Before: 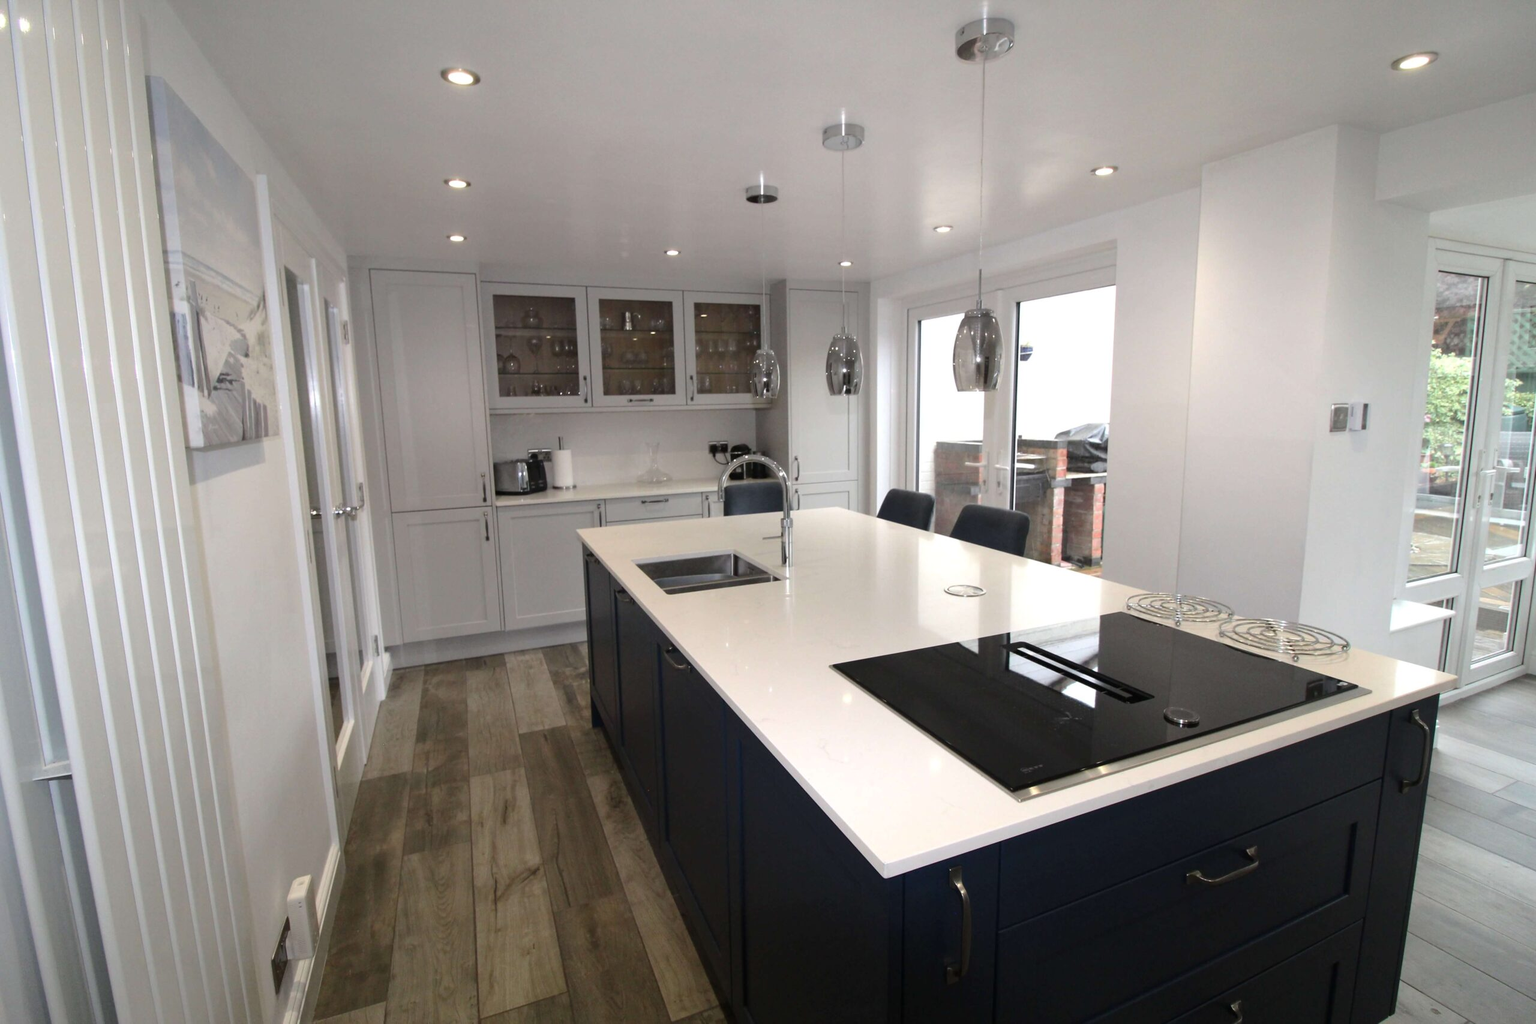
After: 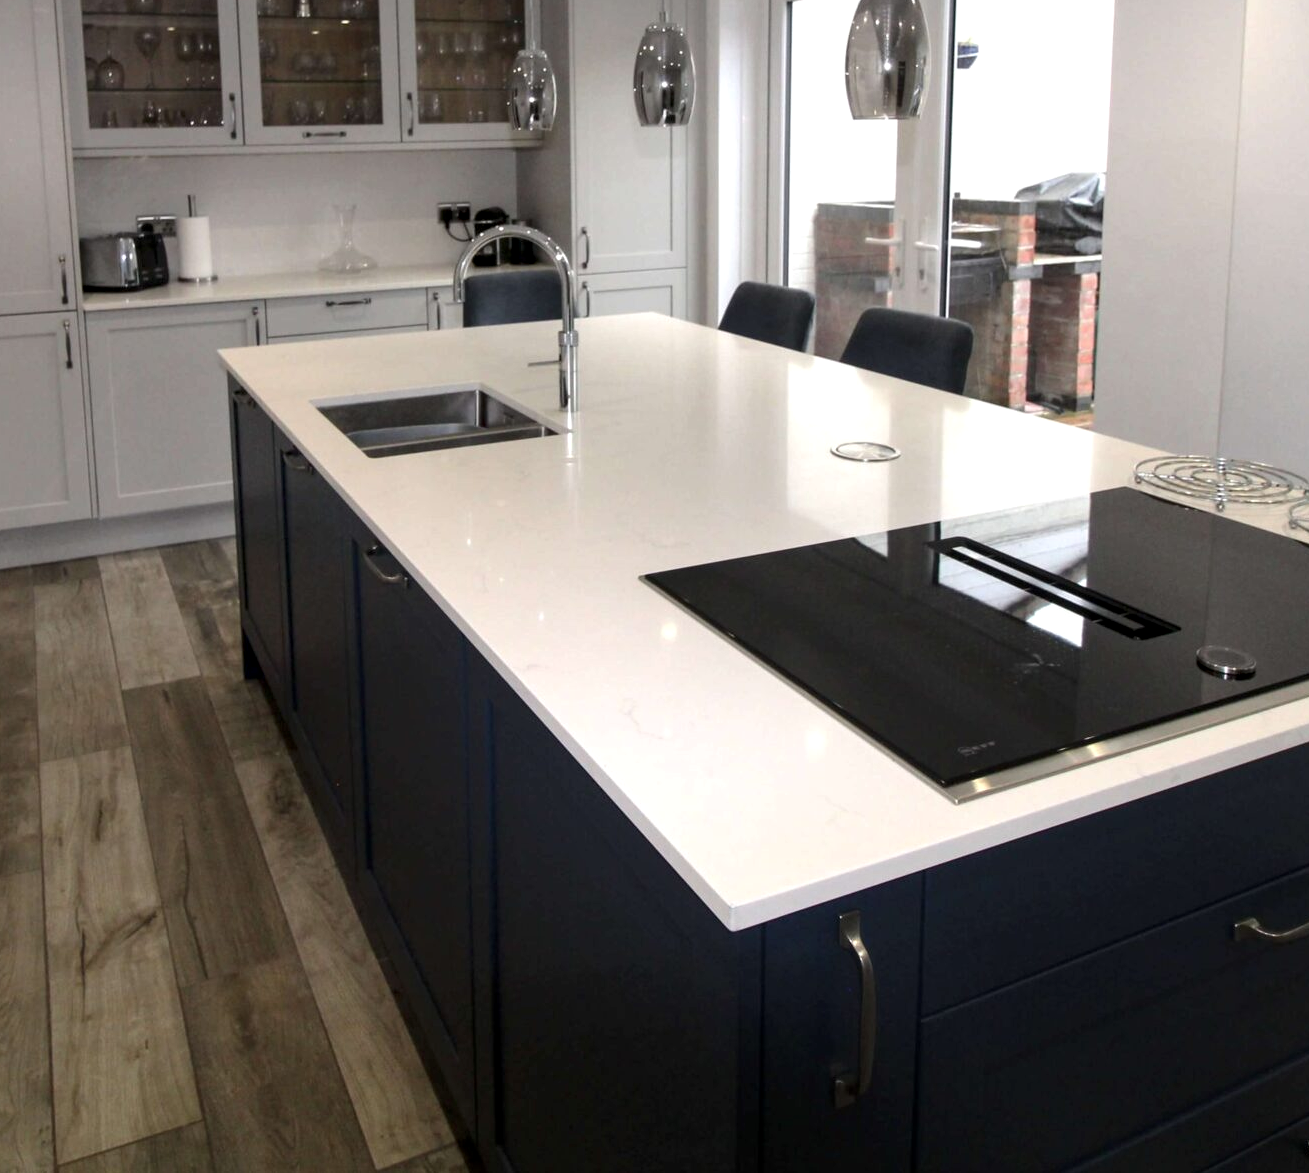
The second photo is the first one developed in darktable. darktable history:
local contrast: highlights 89%, shadows 83%
crop and rotate: left 29.042%, top 31.225%, right 19.819%
